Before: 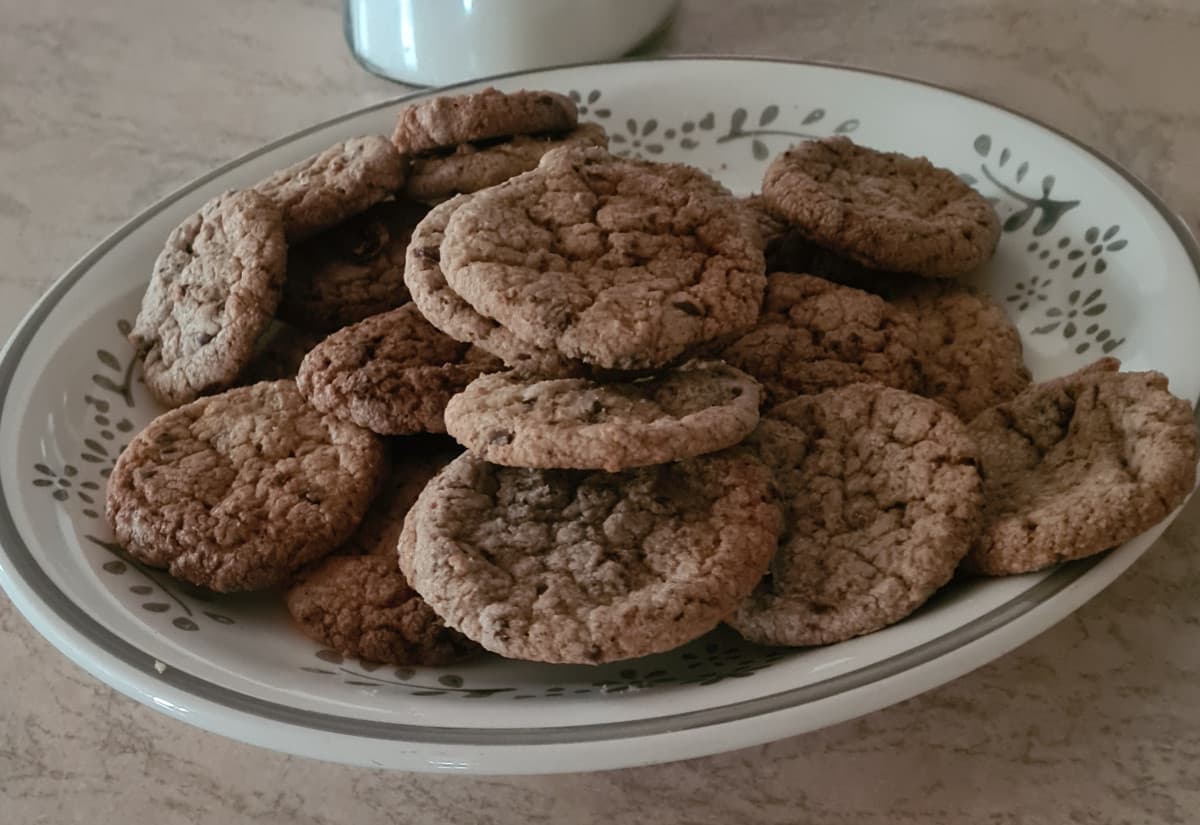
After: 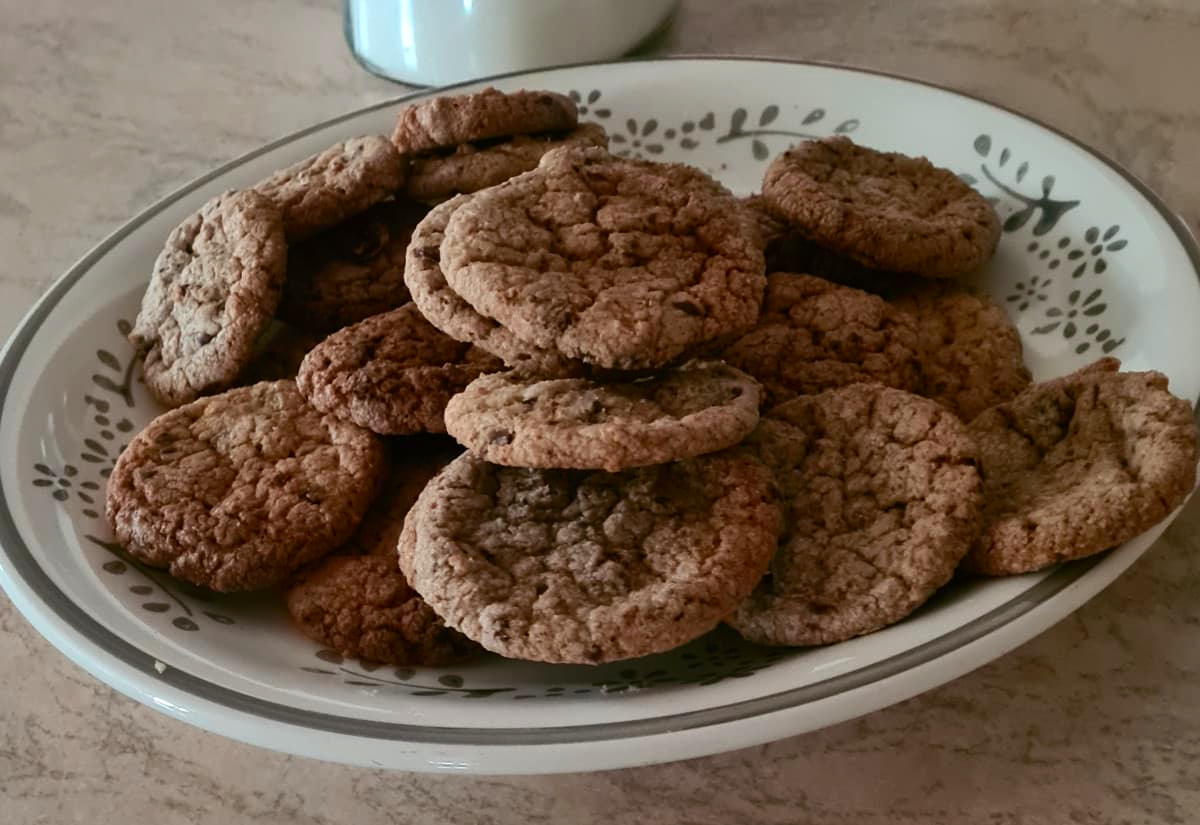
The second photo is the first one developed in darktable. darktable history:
contrast brightness saturation: contrast 0.16, saturation 0.323
